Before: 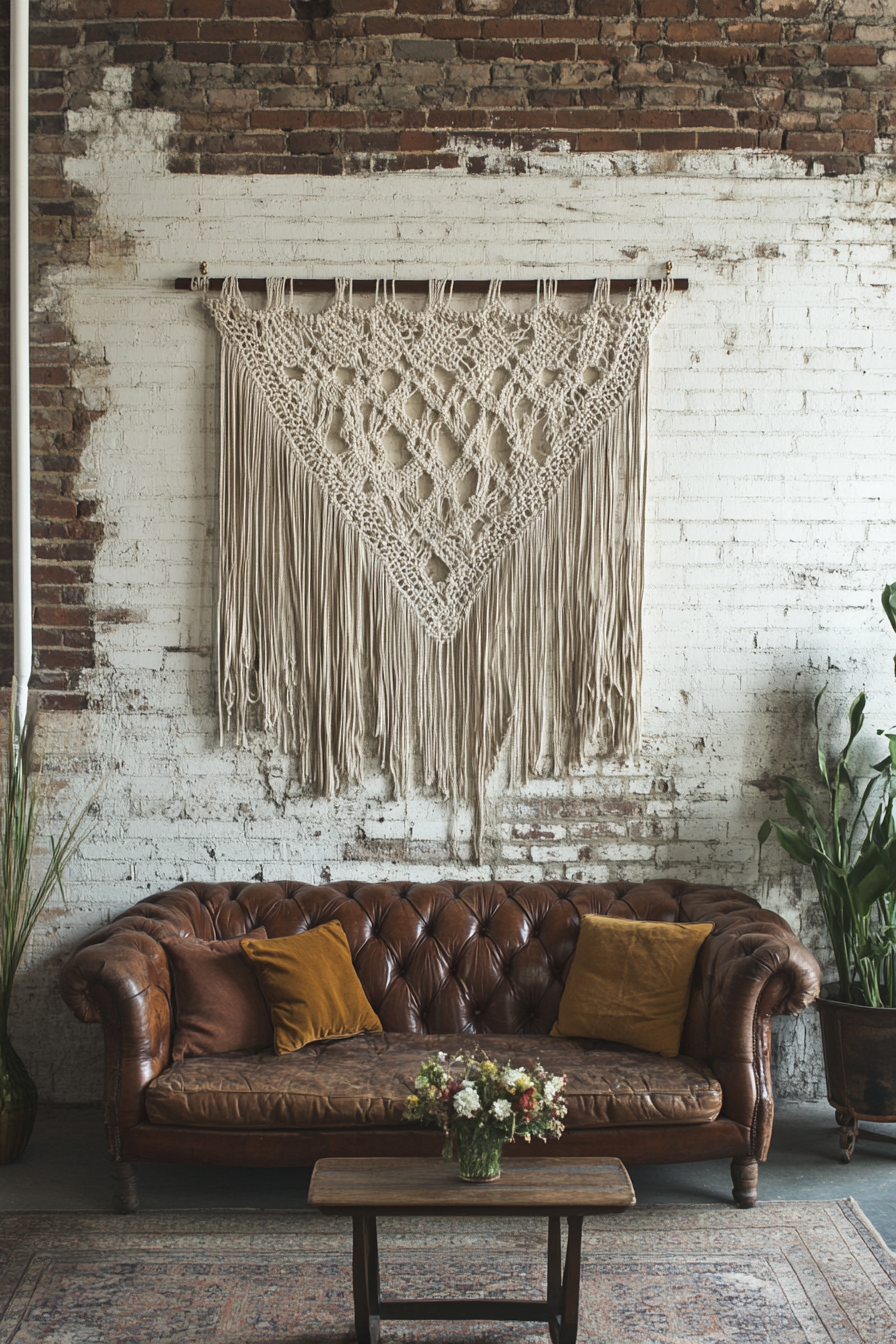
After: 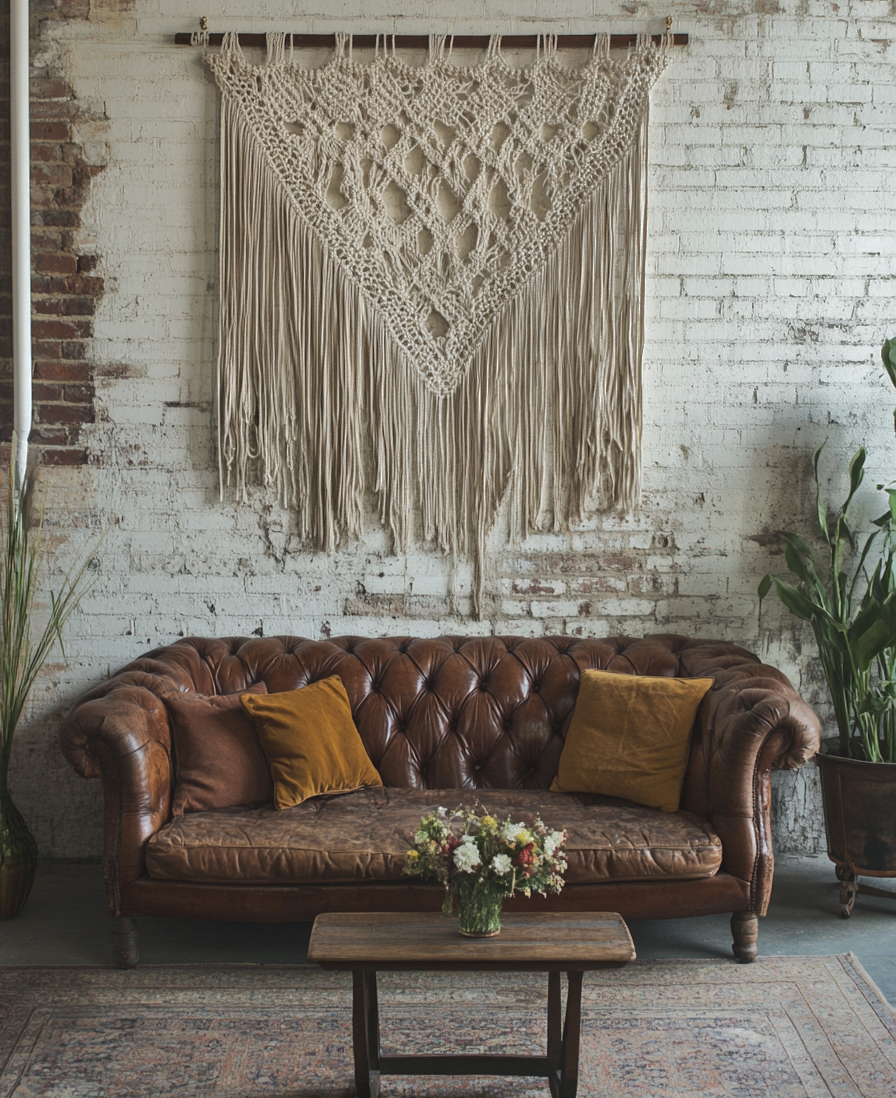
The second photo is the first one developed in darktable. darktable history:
shadows and highlights: shadows 25.75, highlights -70.05
crop and rotate: top 18.246%
